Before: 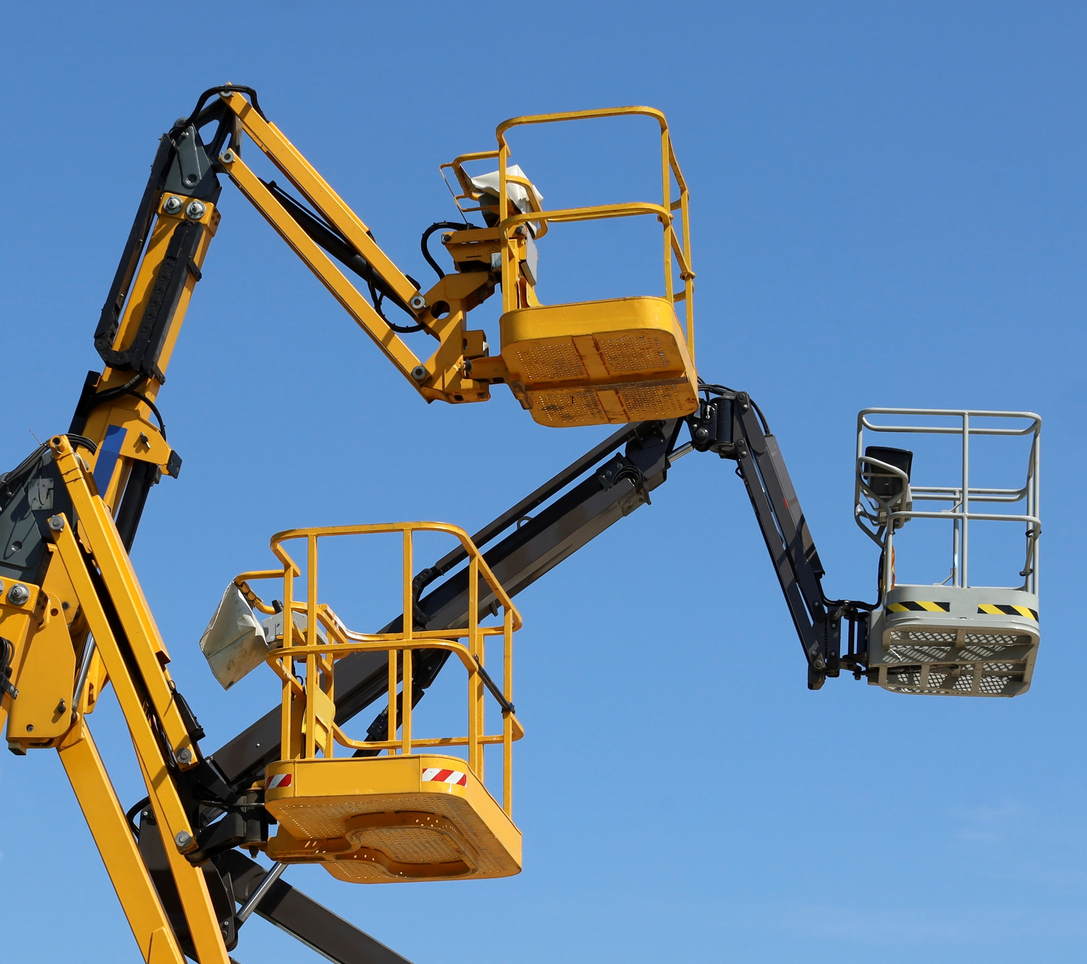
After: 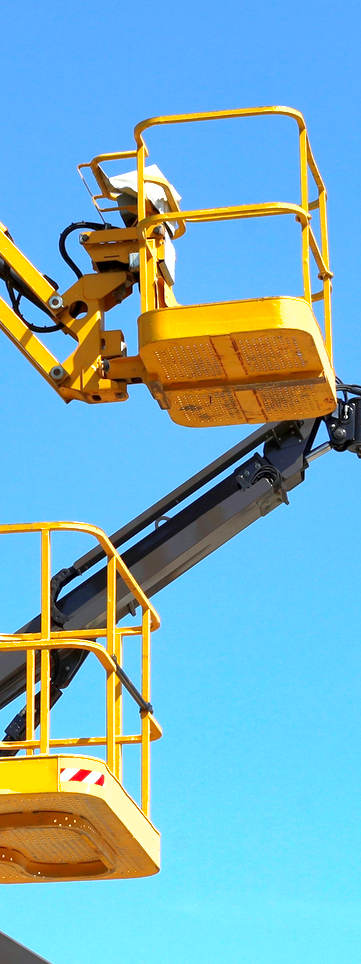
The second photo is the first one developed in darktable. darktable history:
shadows and highlights: on, module defaults
exposure: black level correction 0.001, exposure 1.129 EV, compensate exposure bias true, compensate highlight preservation false
white balance: red 0.983, blue 1.036
crop: left 33.36%, right 33.36%
